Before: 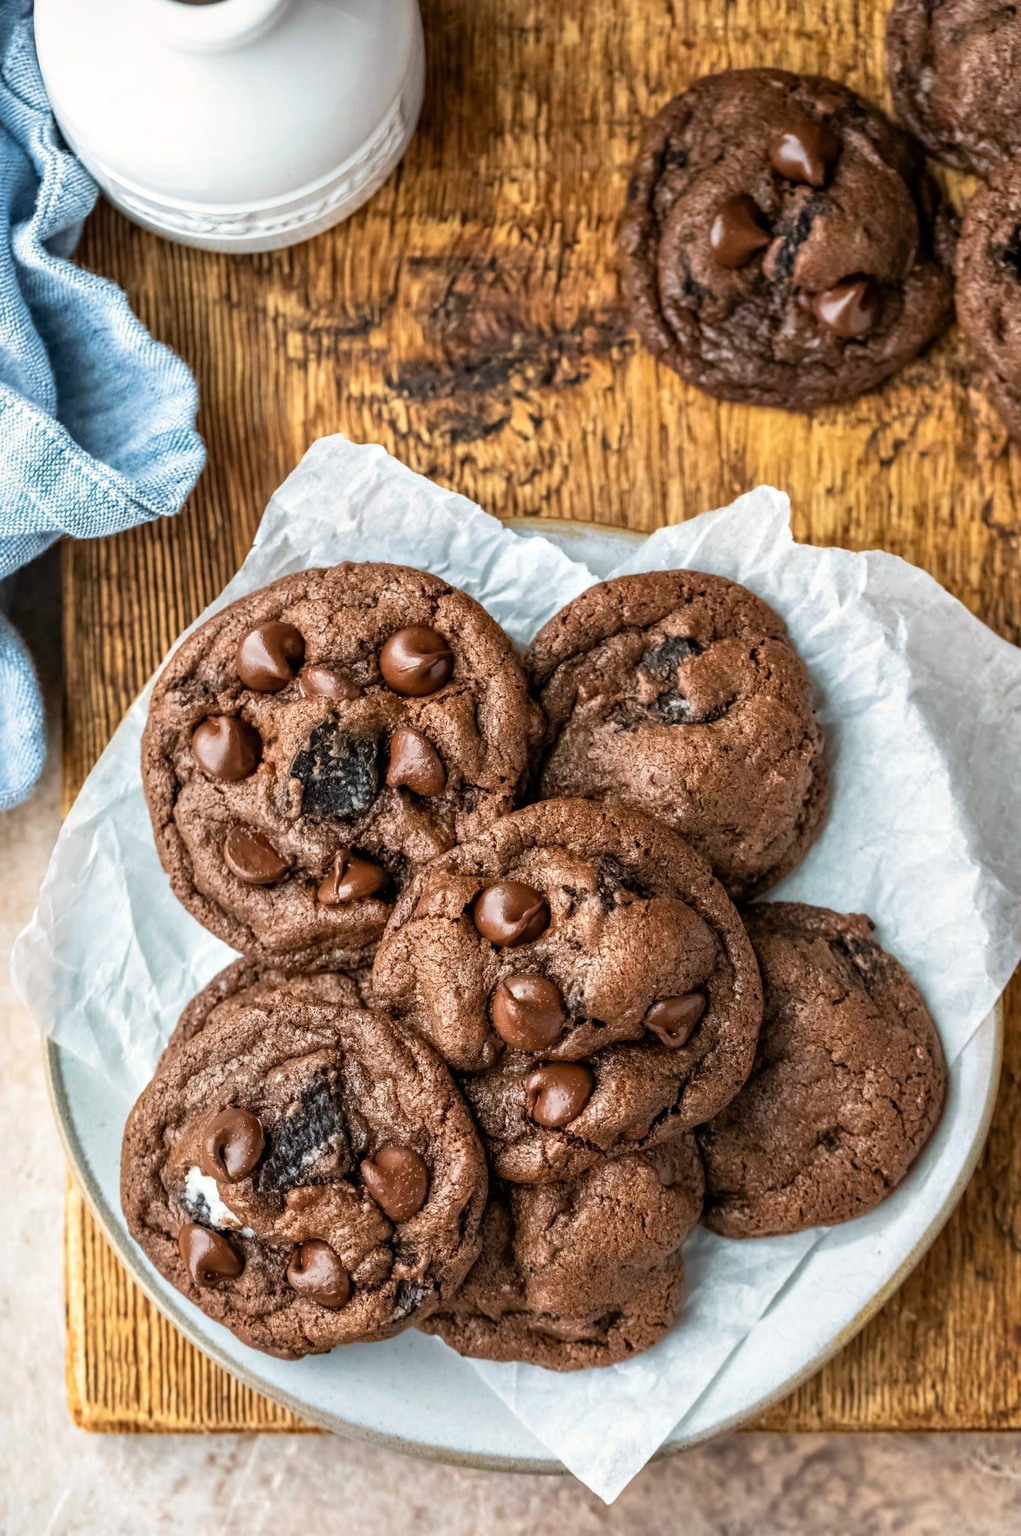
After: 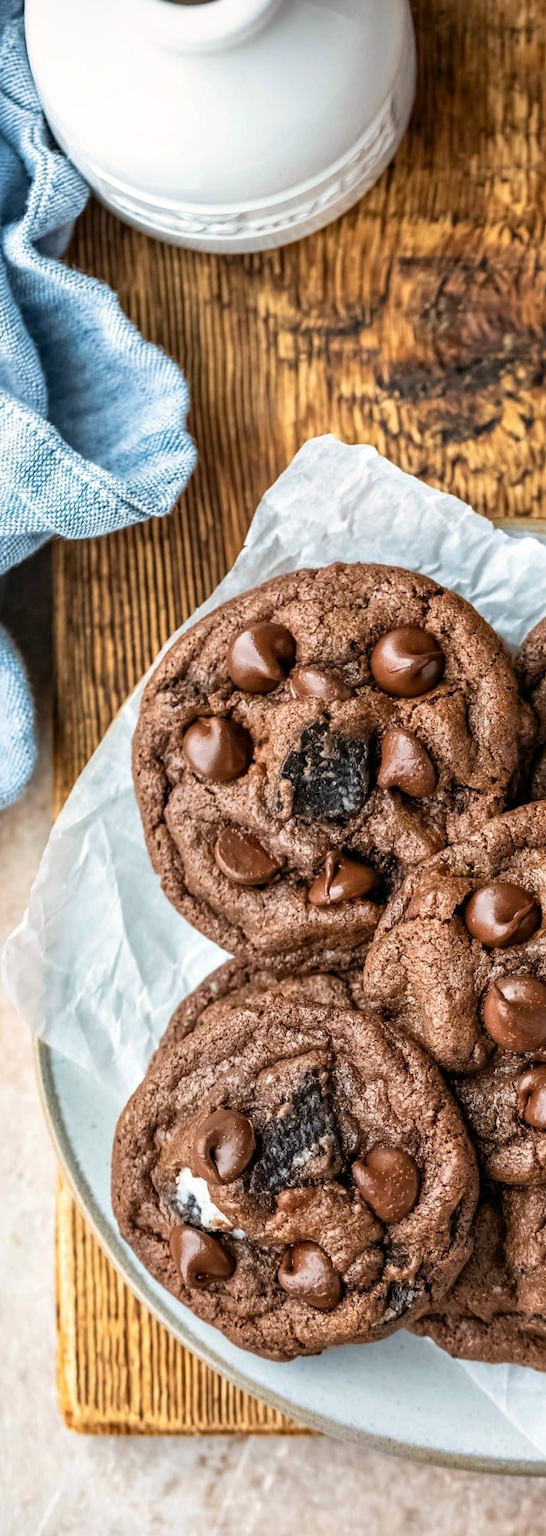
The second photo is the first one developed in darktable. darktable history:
crop: left 0.937%, right 45.555%, bottom 0.079%
